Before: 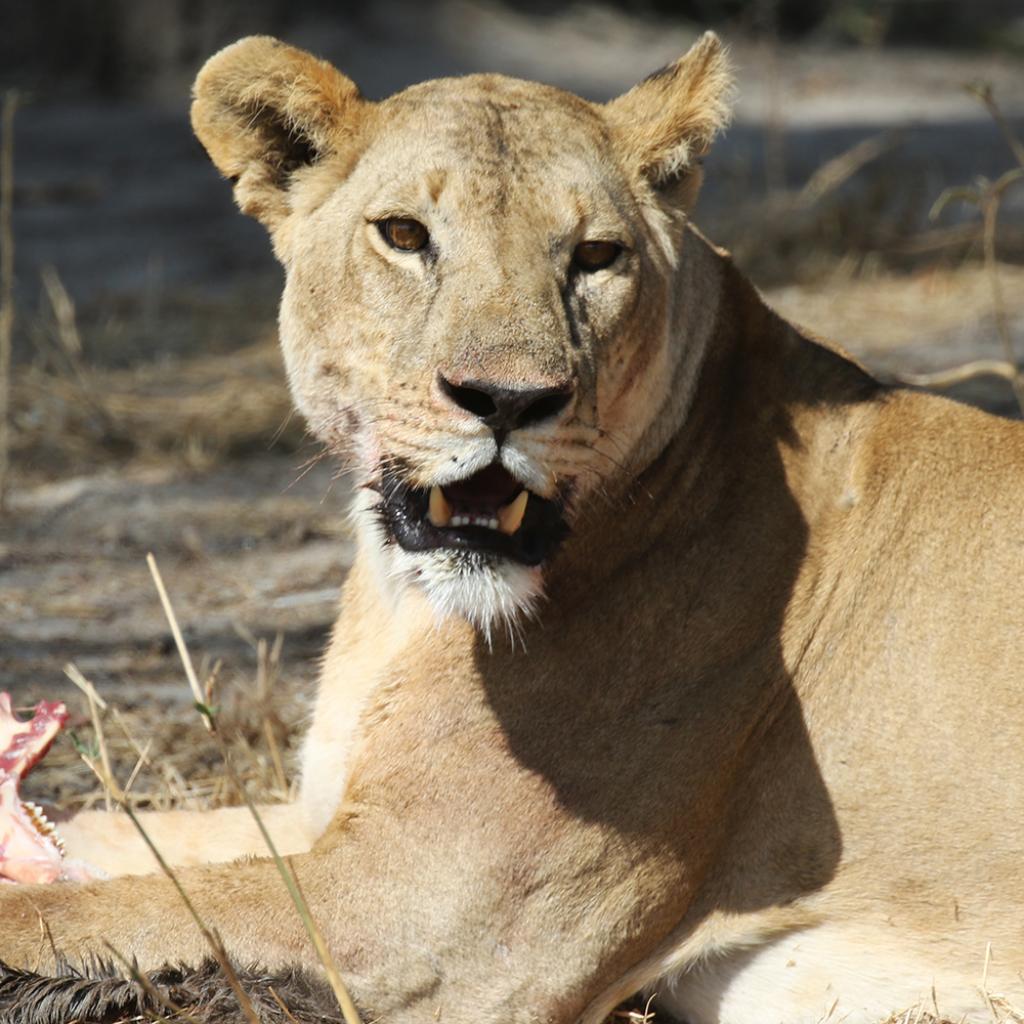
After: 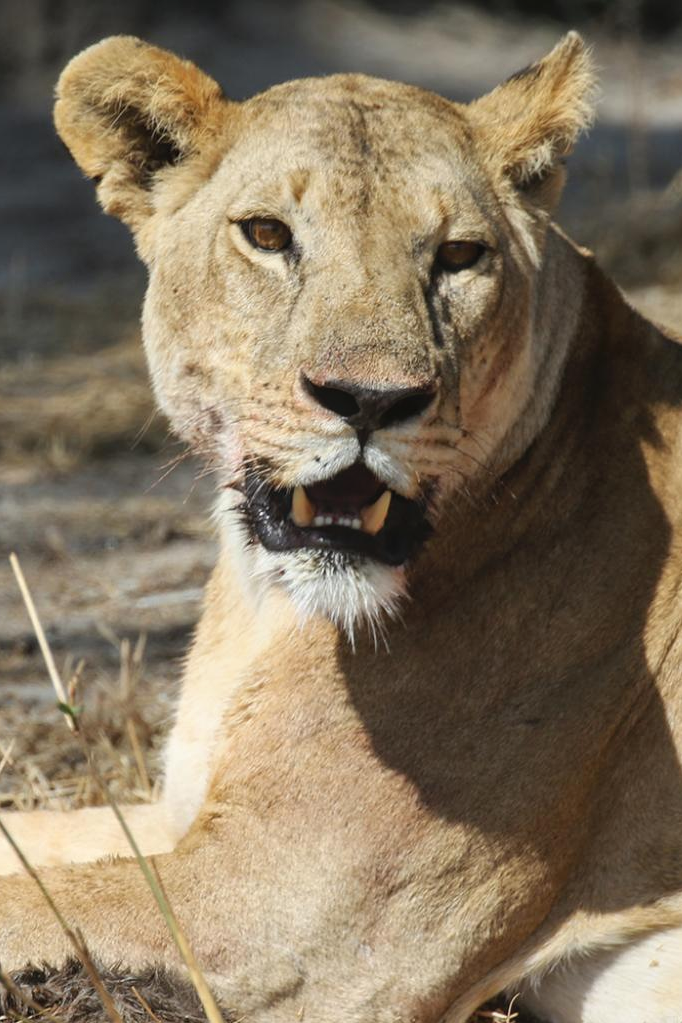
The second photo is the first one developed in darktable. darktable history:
local contrast: detail 110%
crop and rotate: left 13.409%, right 19.924%
